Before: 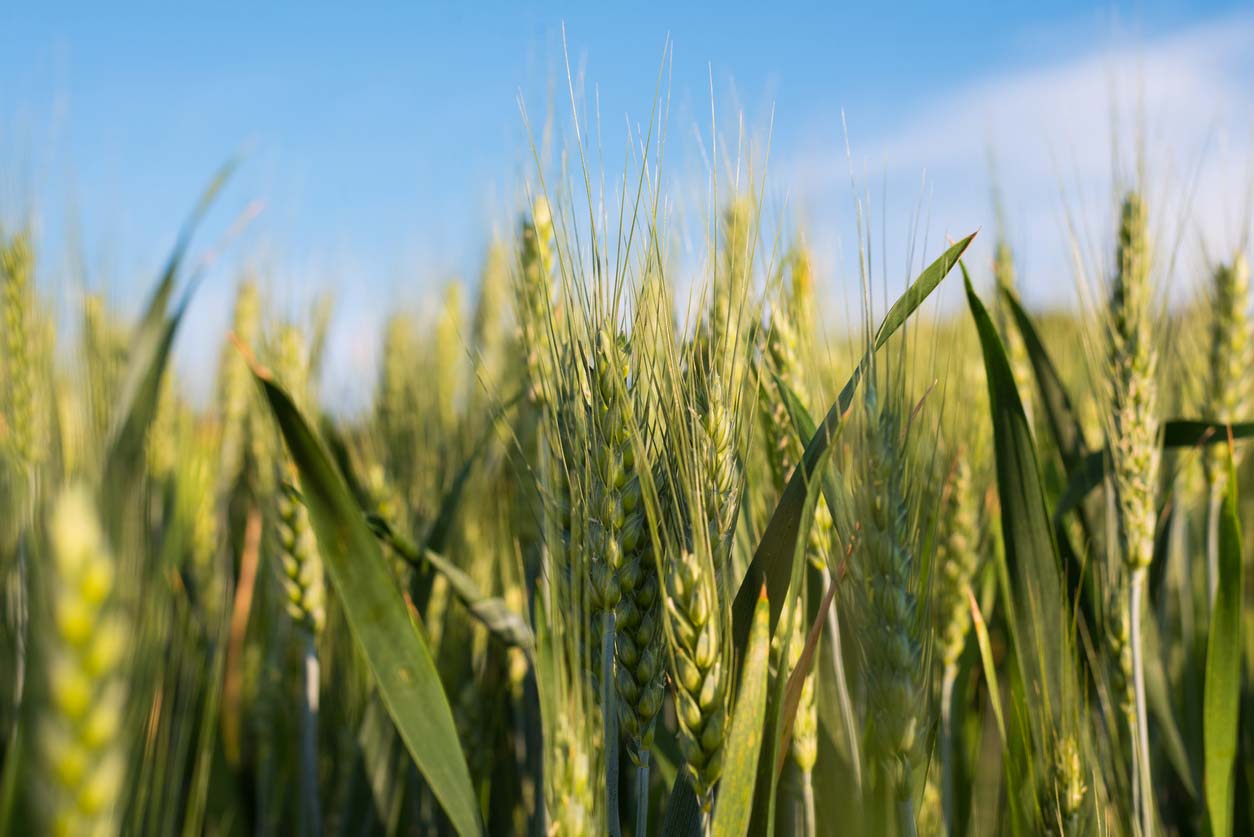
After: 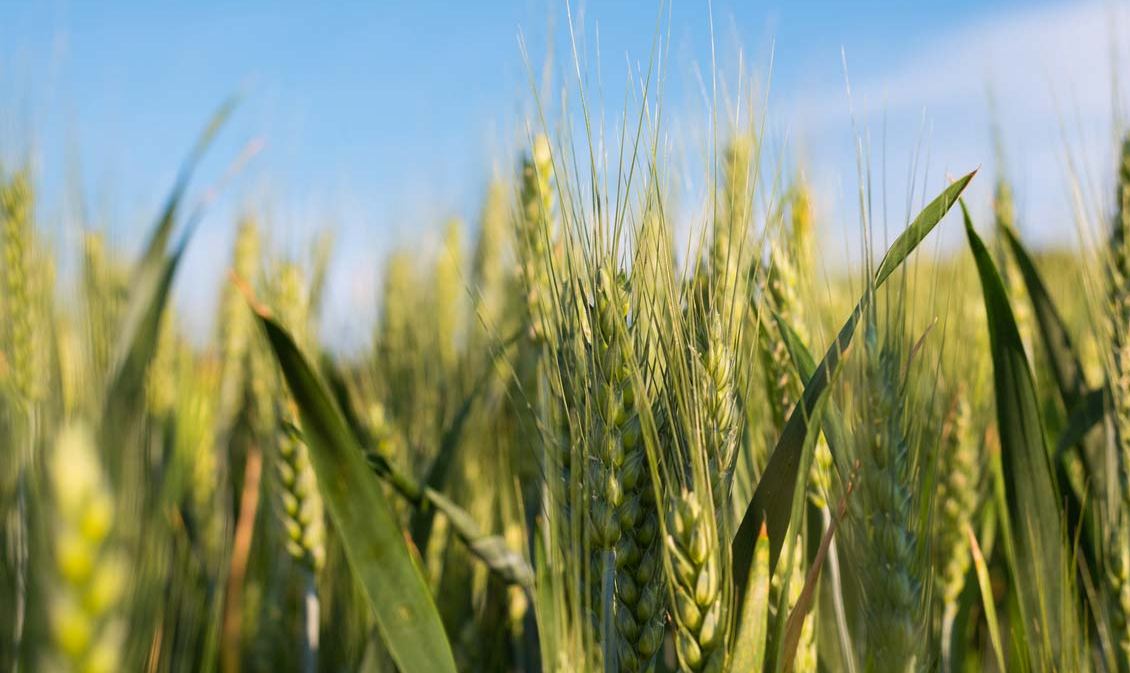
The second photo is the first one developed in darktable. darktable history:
crop: top 7.513%, right 9.836%, bottom 11.968%
